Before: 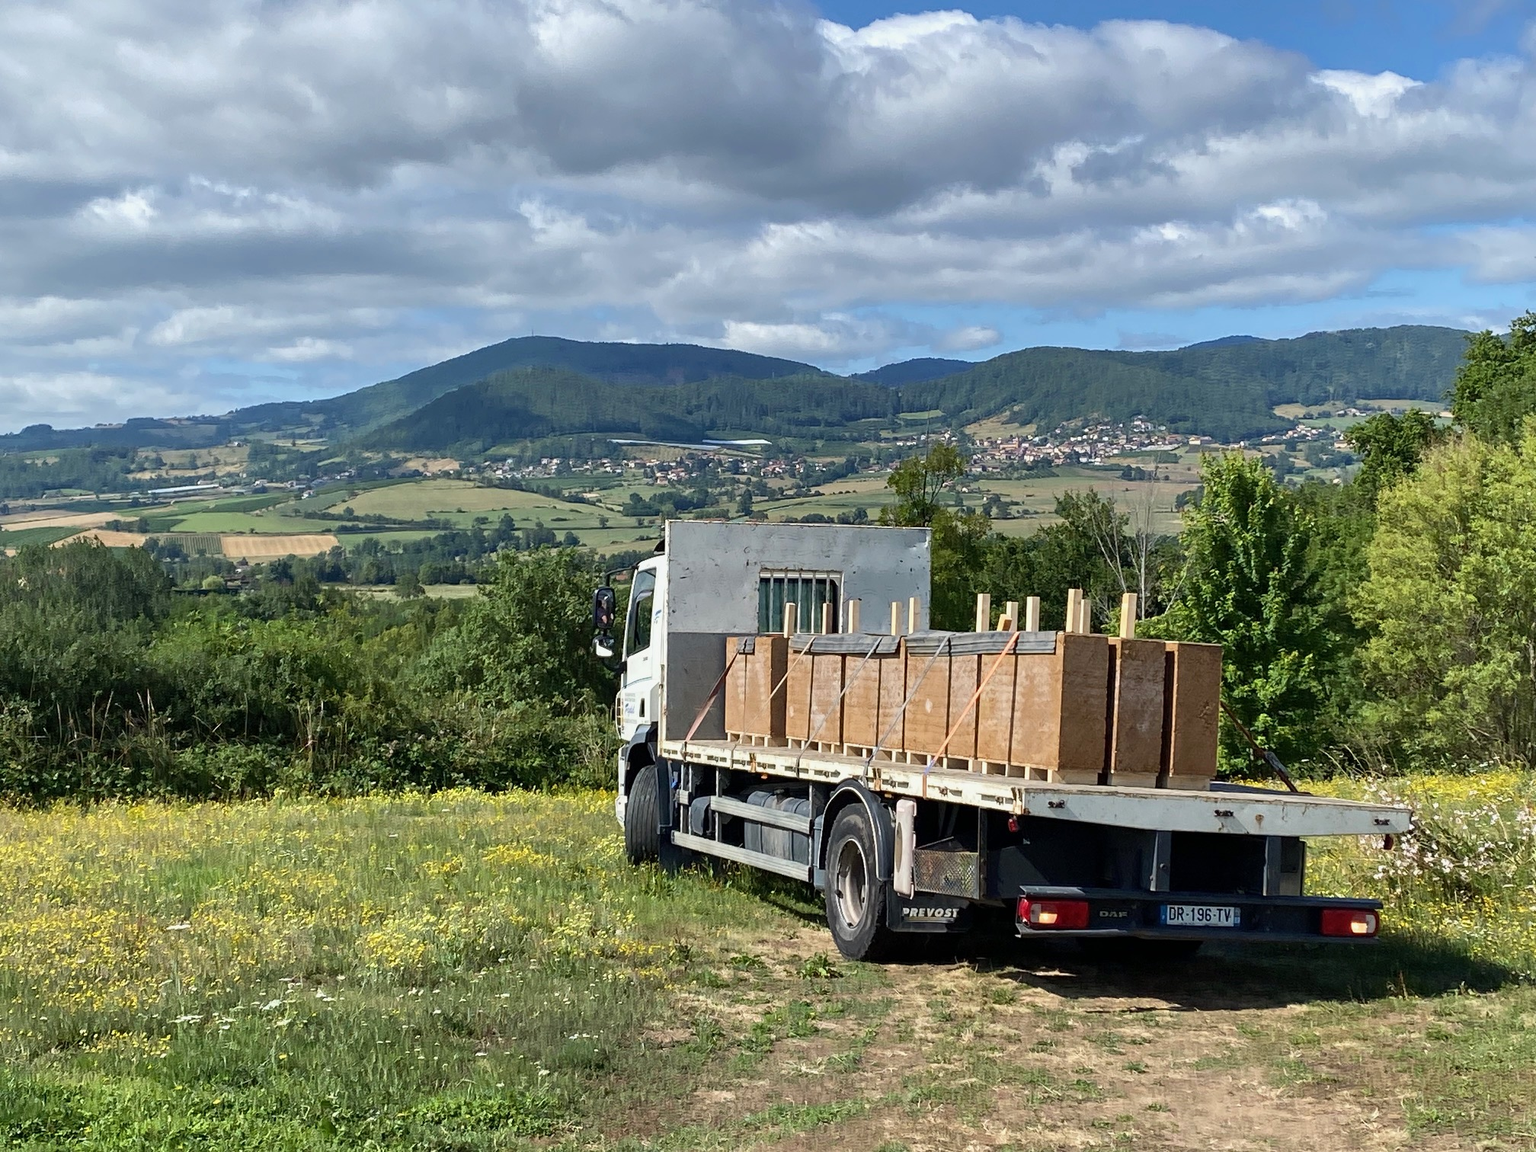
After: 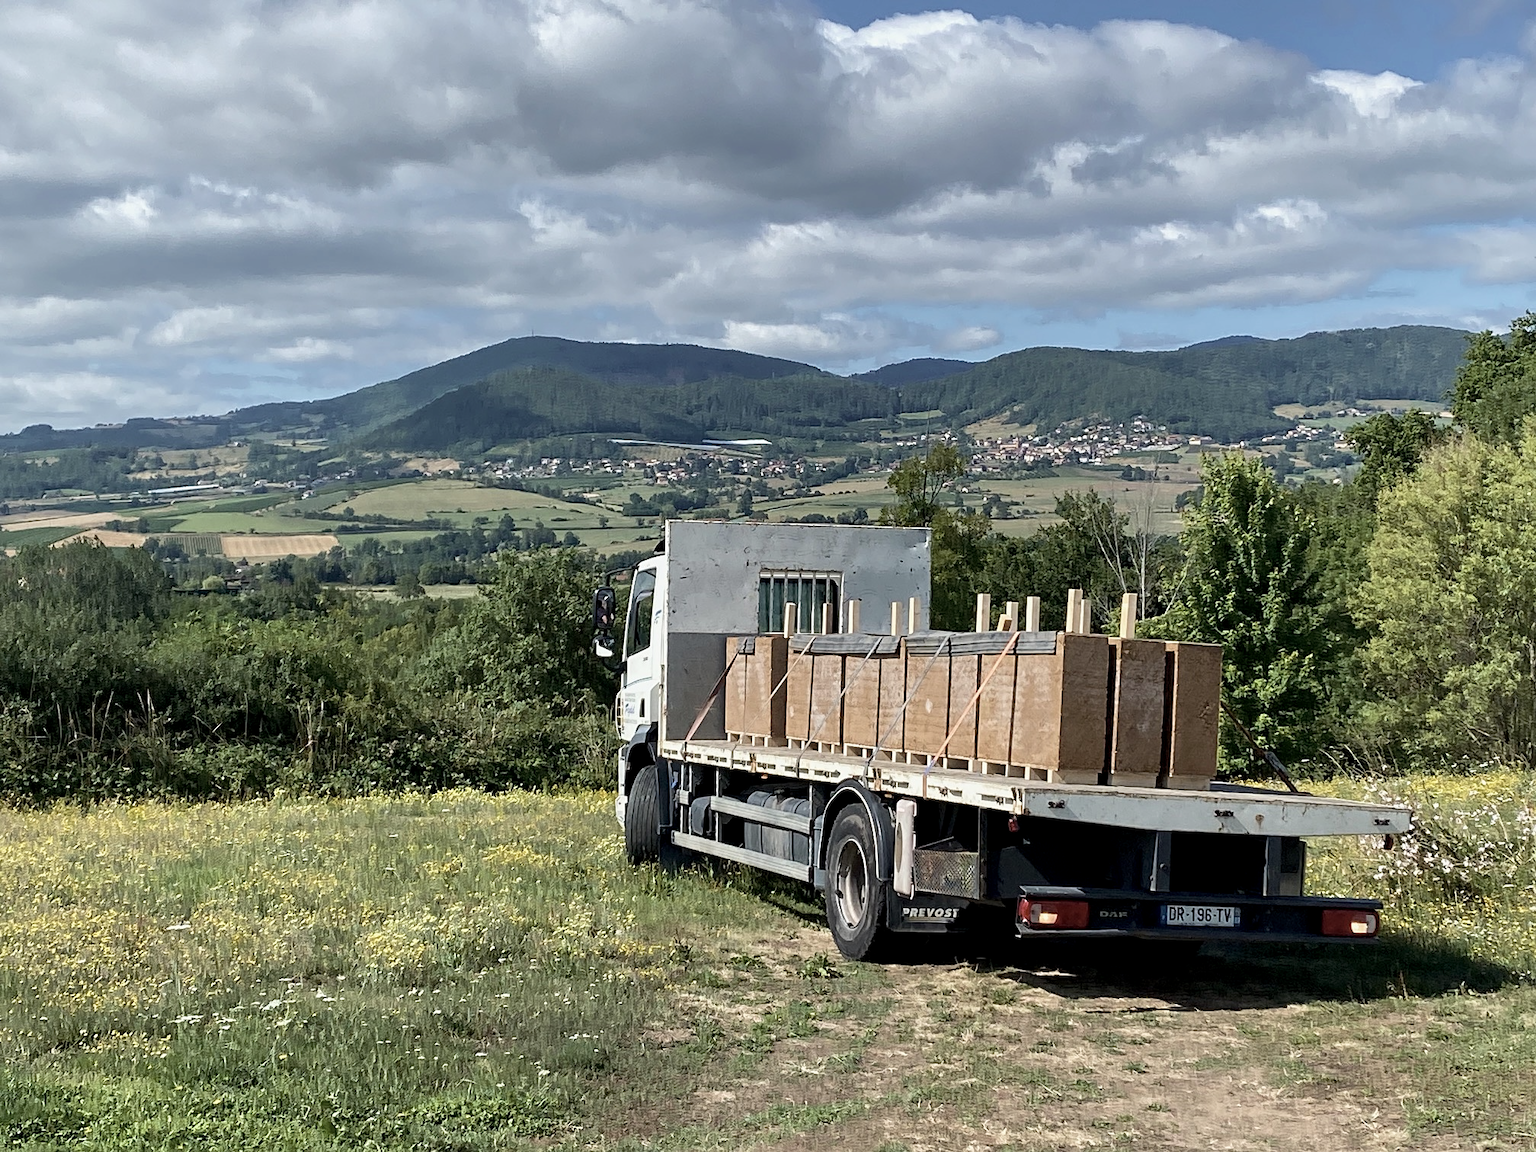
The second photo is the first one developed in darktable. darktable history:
sharpen: amount 0.2
color correction: saturation 0.57
velvia: on, module defaults
